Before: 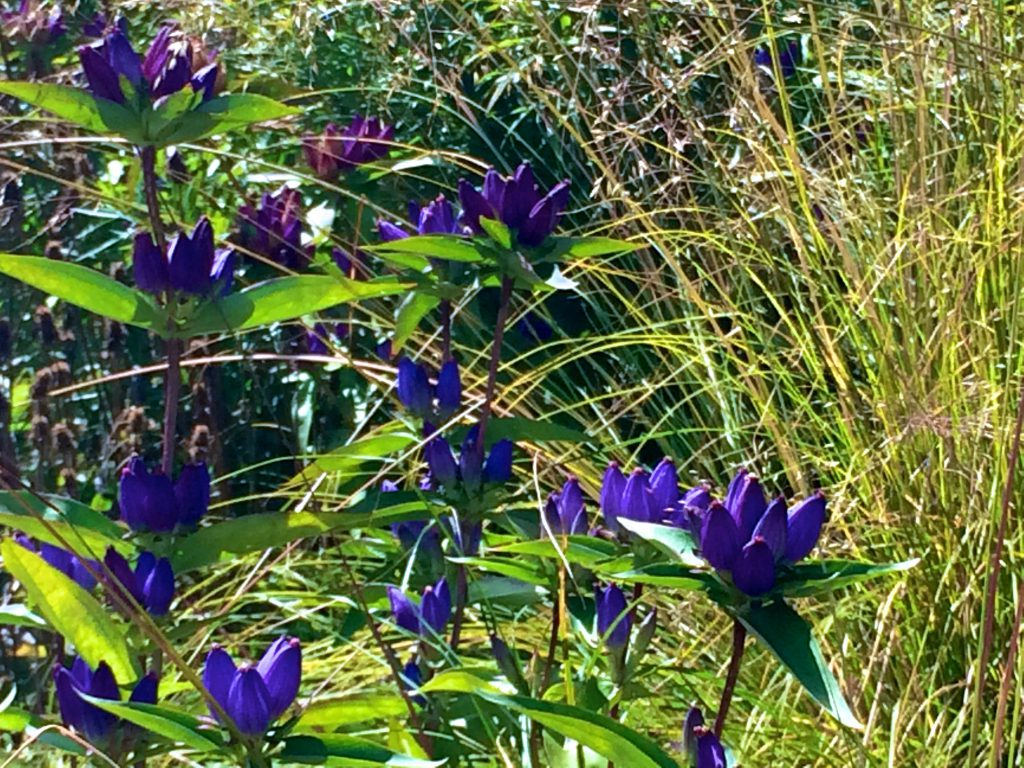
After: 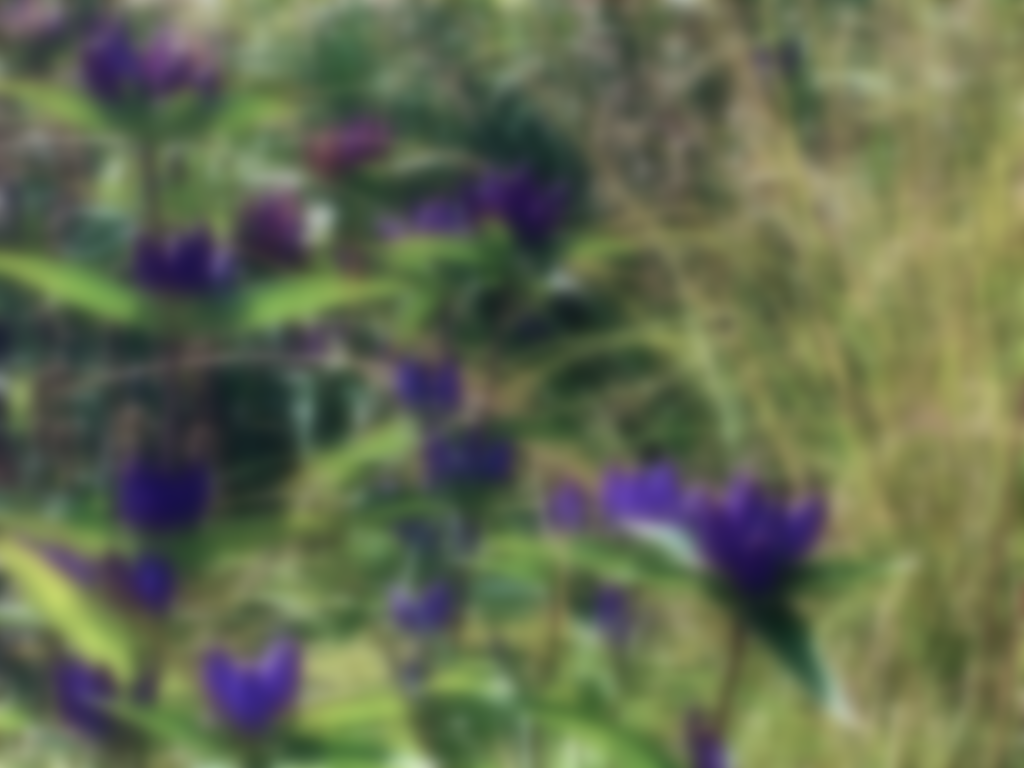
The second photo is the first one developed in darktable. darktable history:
color balance: input saturation 80.07%
lowpass: on, module defaults
